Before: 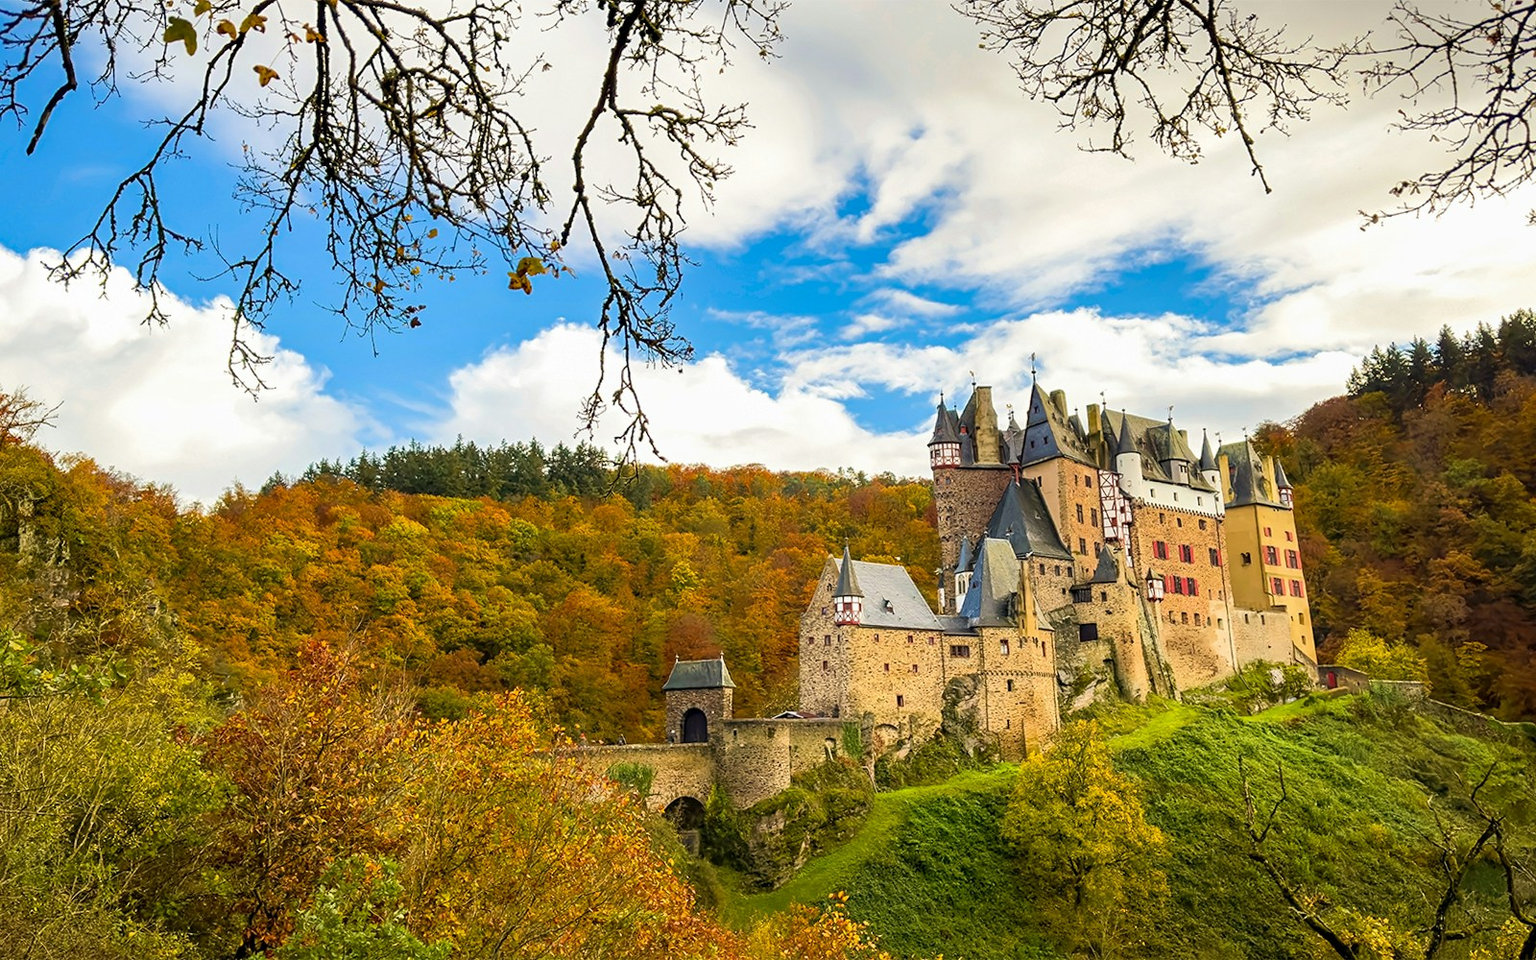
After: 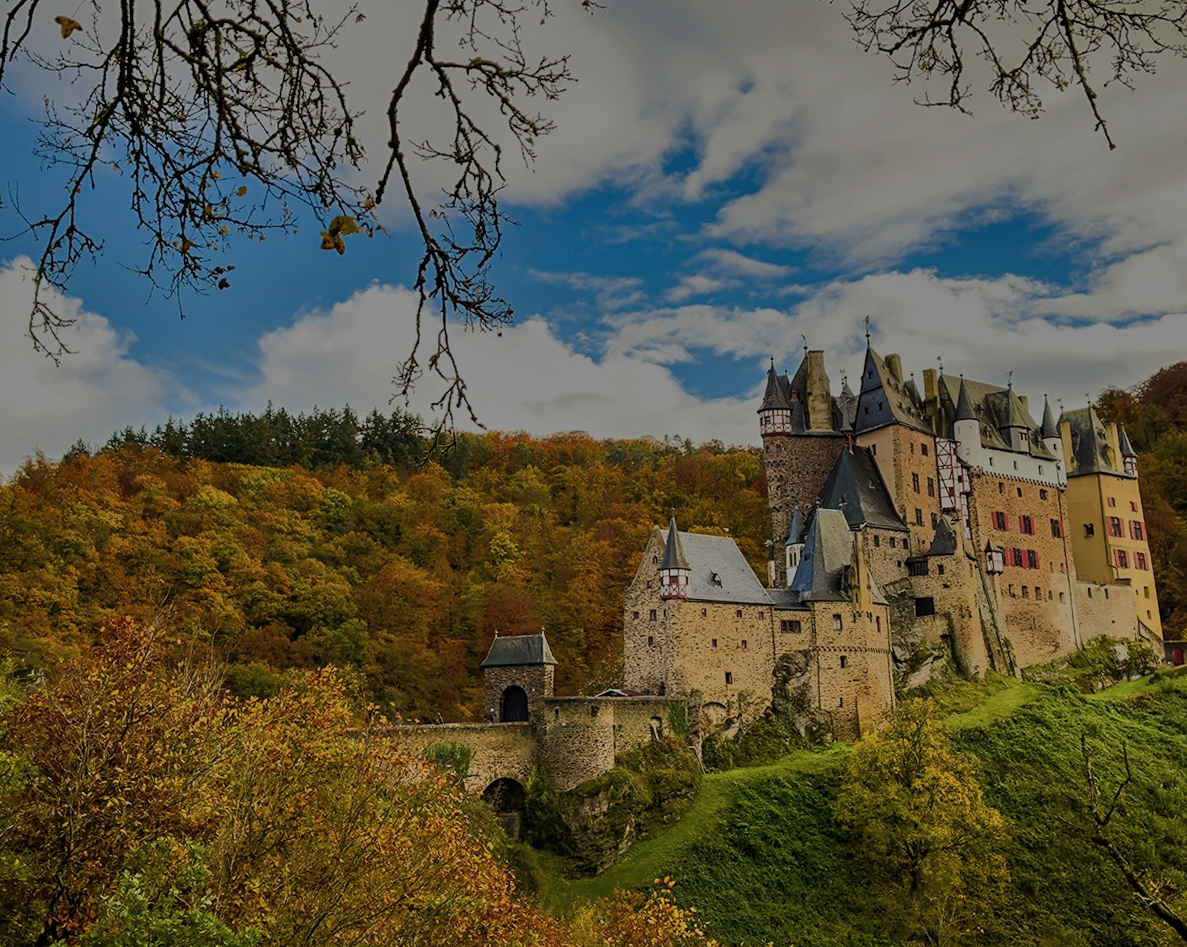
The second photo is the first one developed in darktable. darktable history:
shadows and highlights: low approximation 0.01, soften with gaussian
contrast brightness saturation: saturation -0.05
tone equalizer: -8 EV -2 EV, -7 EV -2 EV, -6 EV -2 EV, -5 EV -2 EV, -4 EV -2 EV, -3 EV -2 EV, -2 EV -2 EV, -1 EV -1.63 EV, +0 EV -2 EV
crop and rotate: left 13.15%, top 5.251%, right 12.609%
